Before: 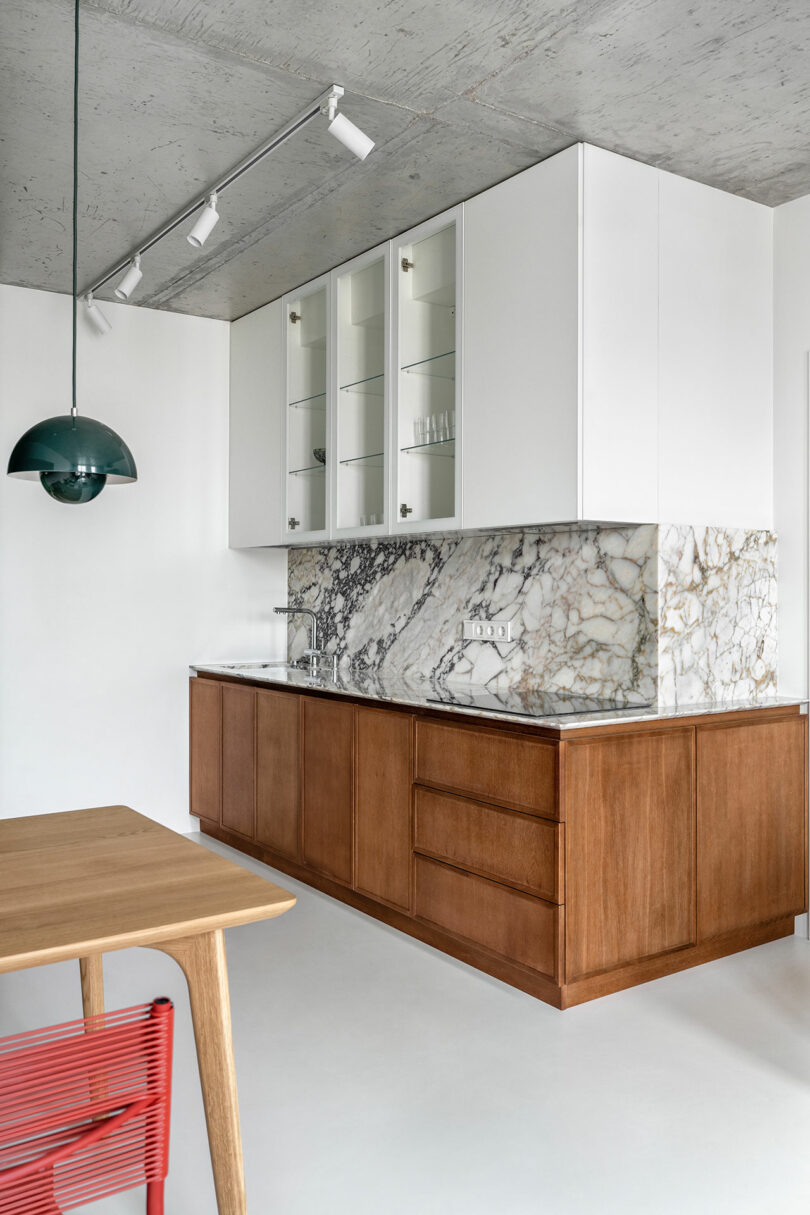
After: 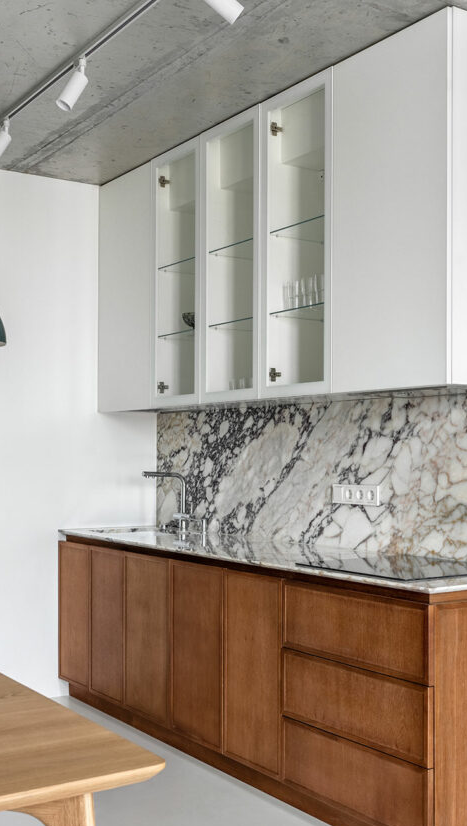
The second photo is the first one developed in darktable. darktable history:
crop: left 16.189%, top 11.212%, right 26.147%, bottom 20.785%
